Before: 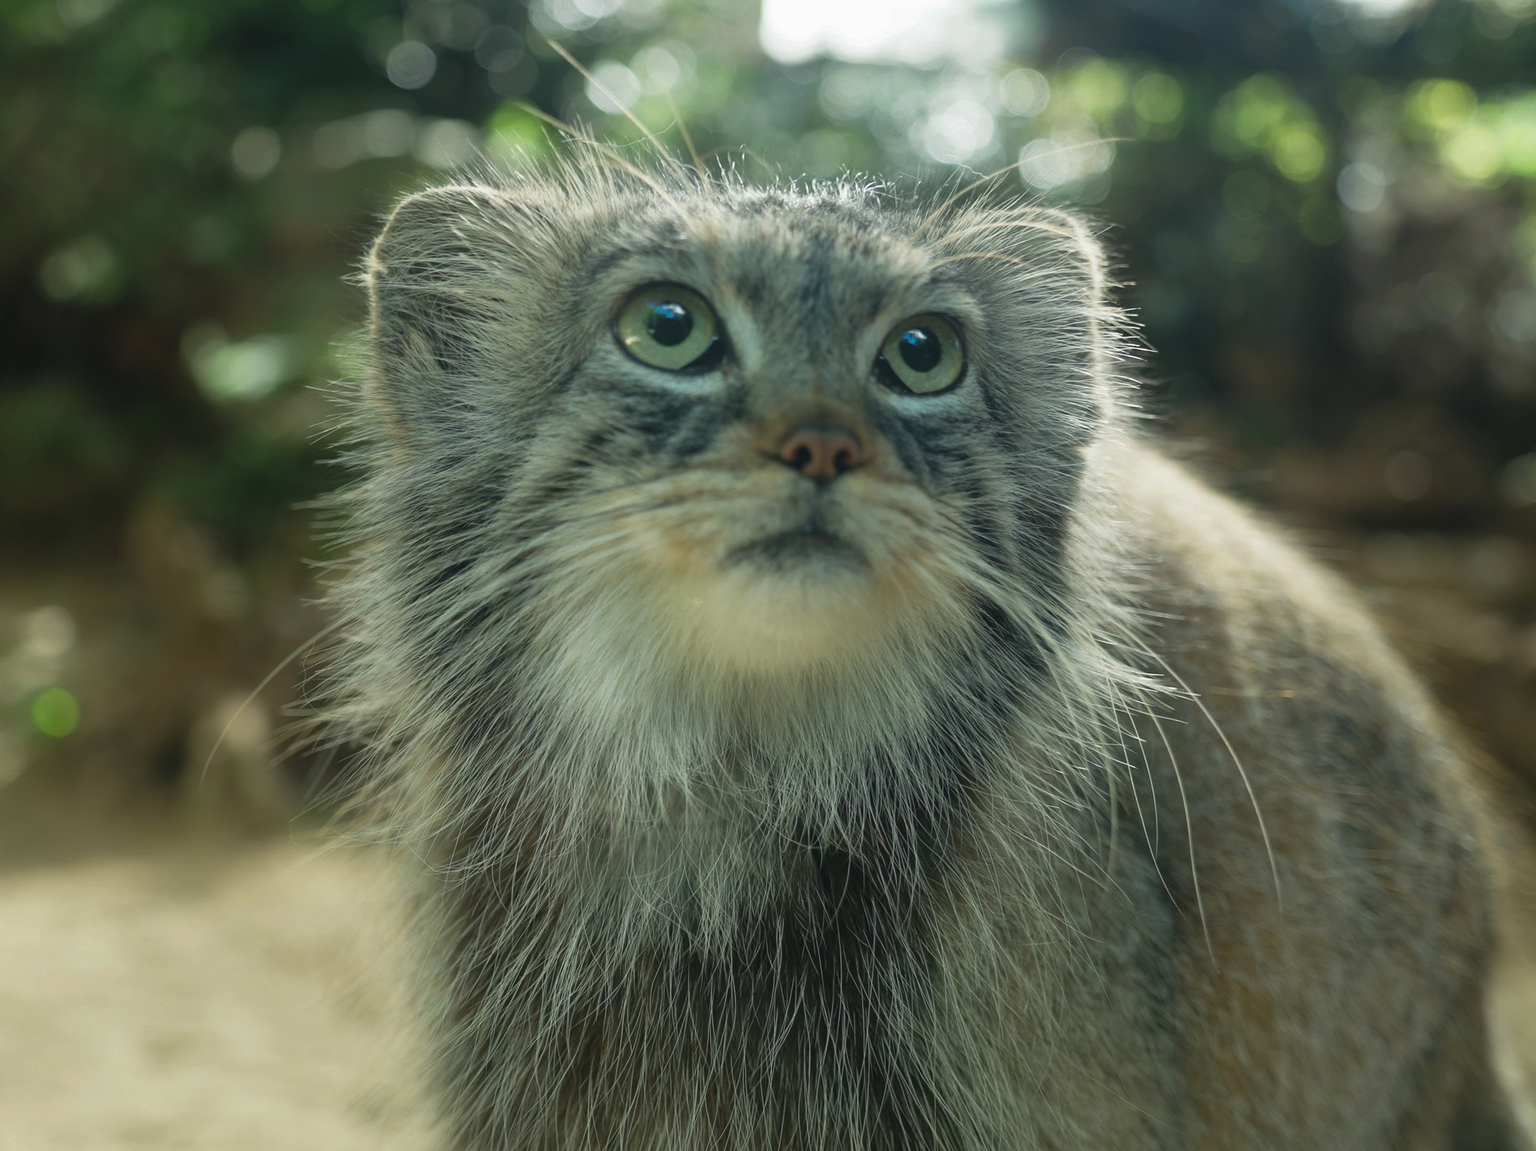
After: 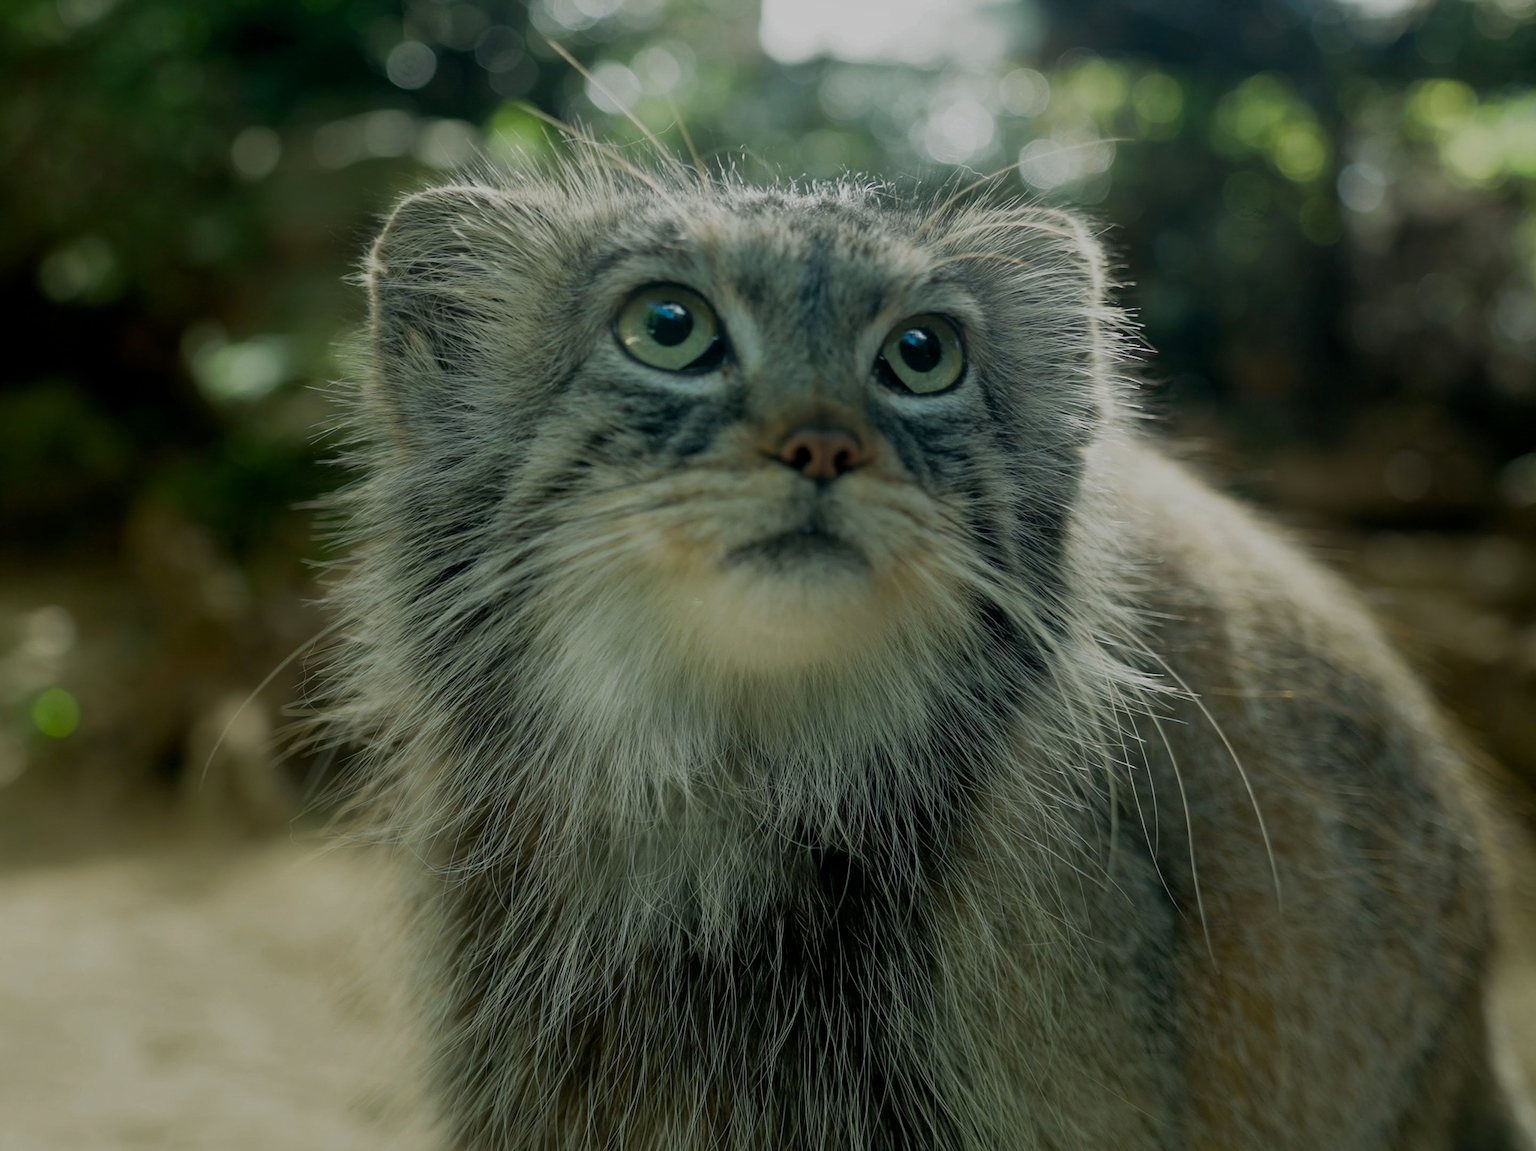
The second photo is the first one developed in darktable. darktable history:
exposure: black level correction 0.011, exposure -0.48 EV, compensate highlight preservation false
shadows and highlights: shadows -20.16, white point adjustment -1.93, highlights -34.97
filmic rgb: black relative exposure -14.24 EV, white relative exposure 3.37 EV, threshold 5.96 EV, hardness 7.89, contrast 0.991, preserve chrominance no, color science v5 (2021), enable highlight reconstruction true
